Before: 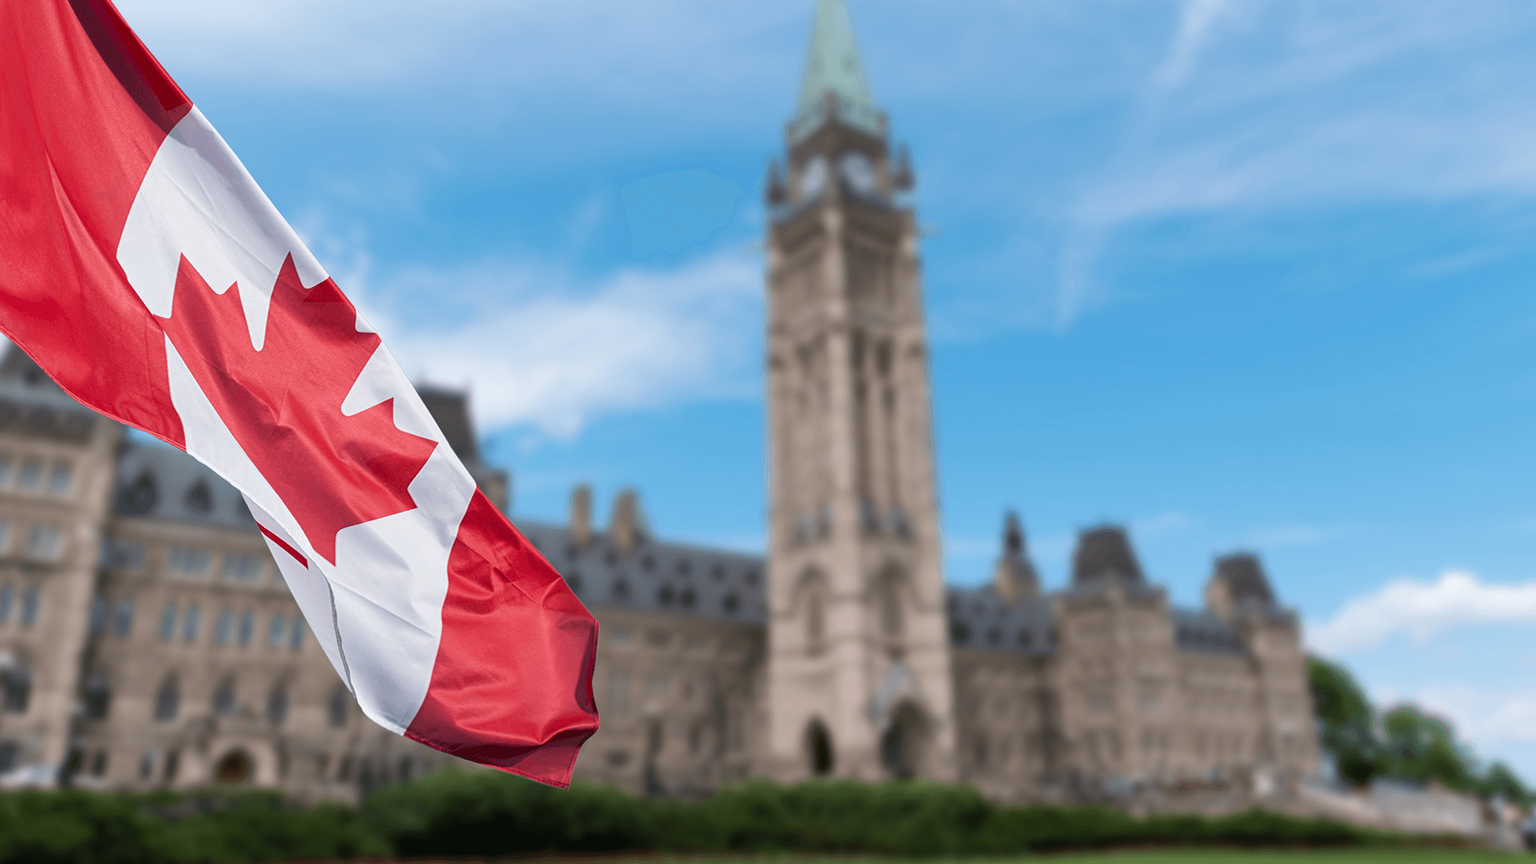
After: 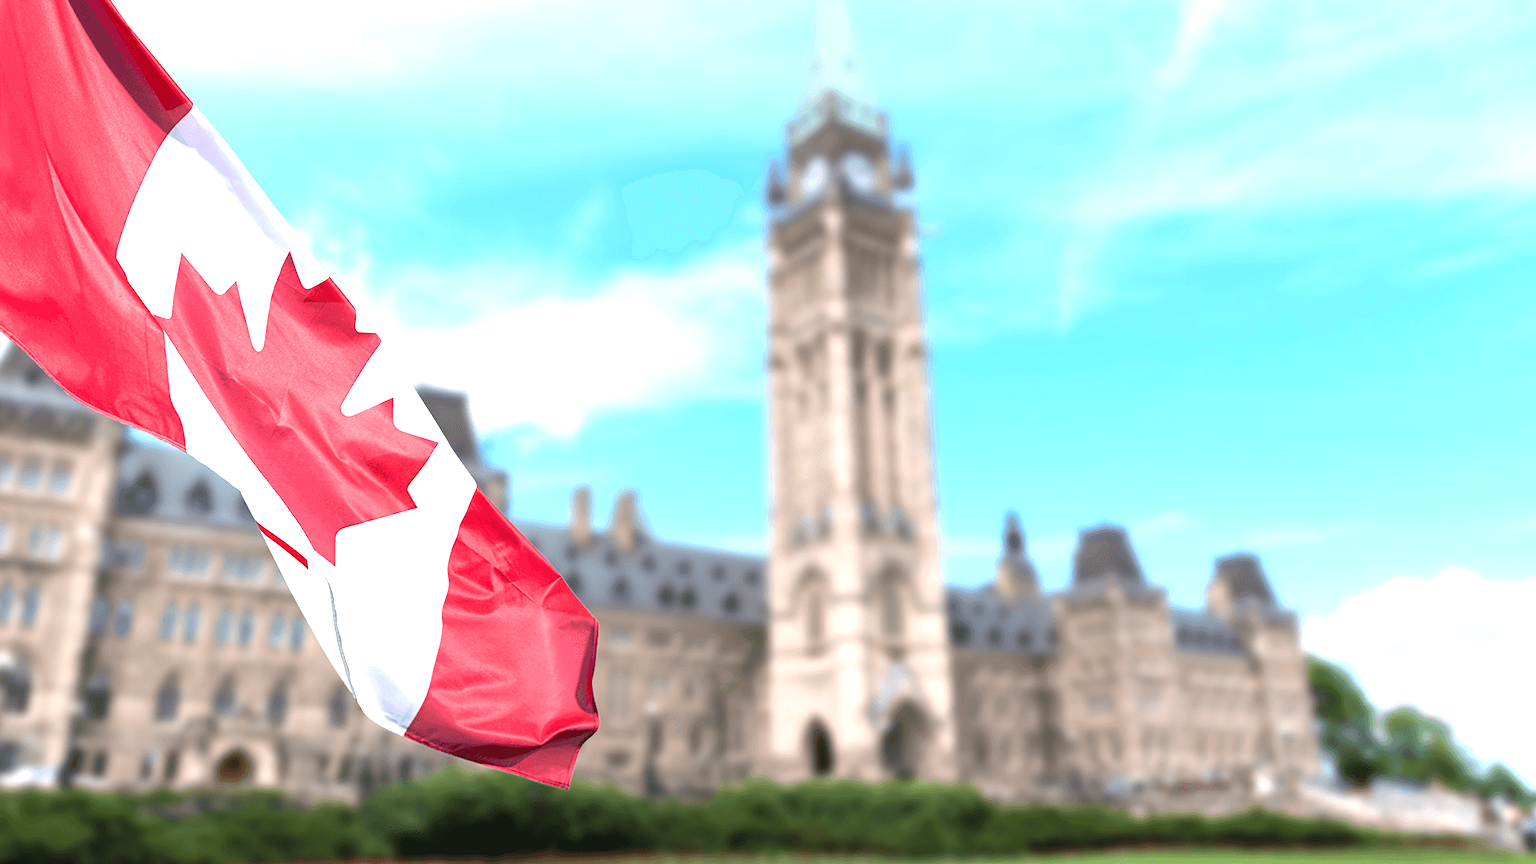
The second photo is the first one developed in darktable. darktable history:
exposure: black level correction 0, exposure 1.287 EV, compensate exposure bias true, compensate highlight preservation false
